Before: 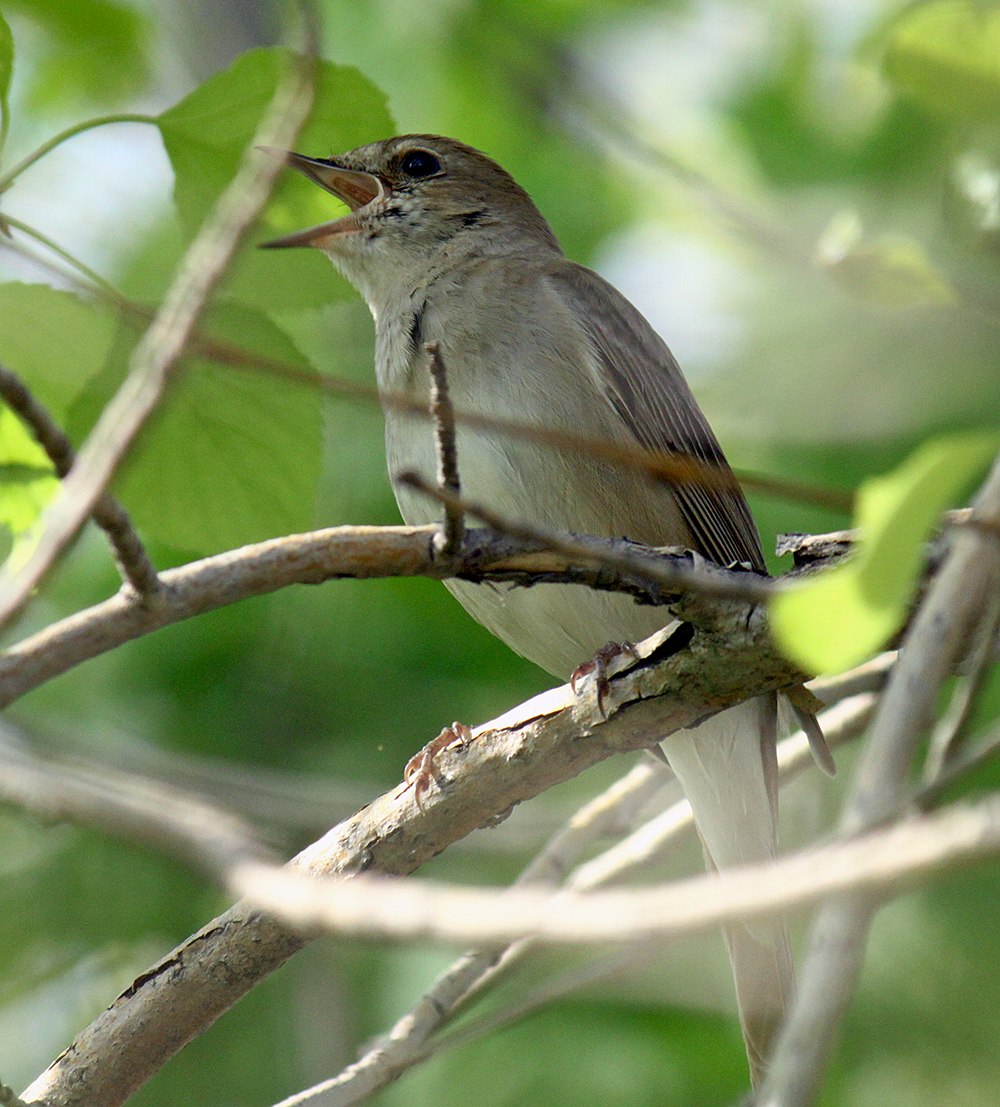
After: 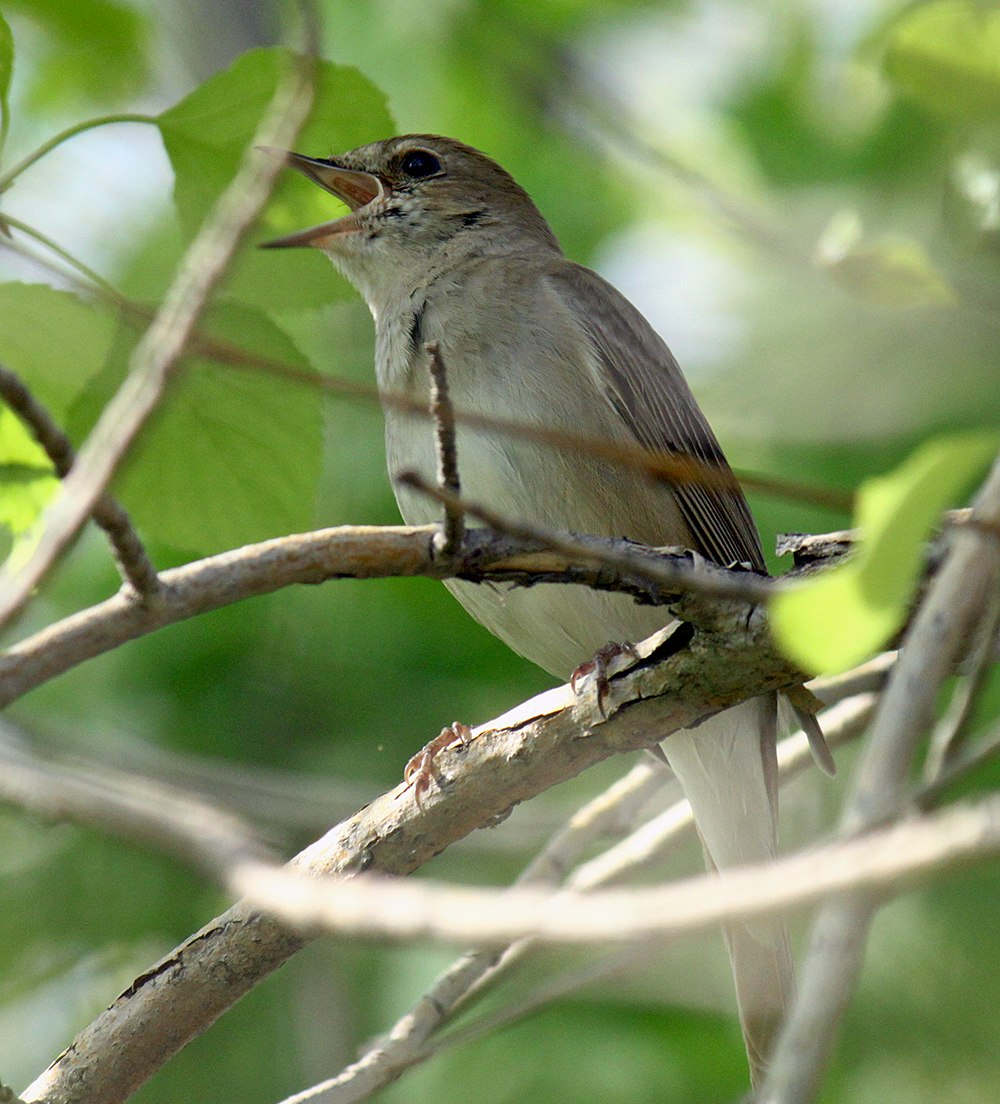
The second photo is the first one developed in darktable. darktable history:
shadows and highlights: shadows 37.27, highlights -28.18, soften with gaussian
crop: top 0.05%, bottom 0.098%
